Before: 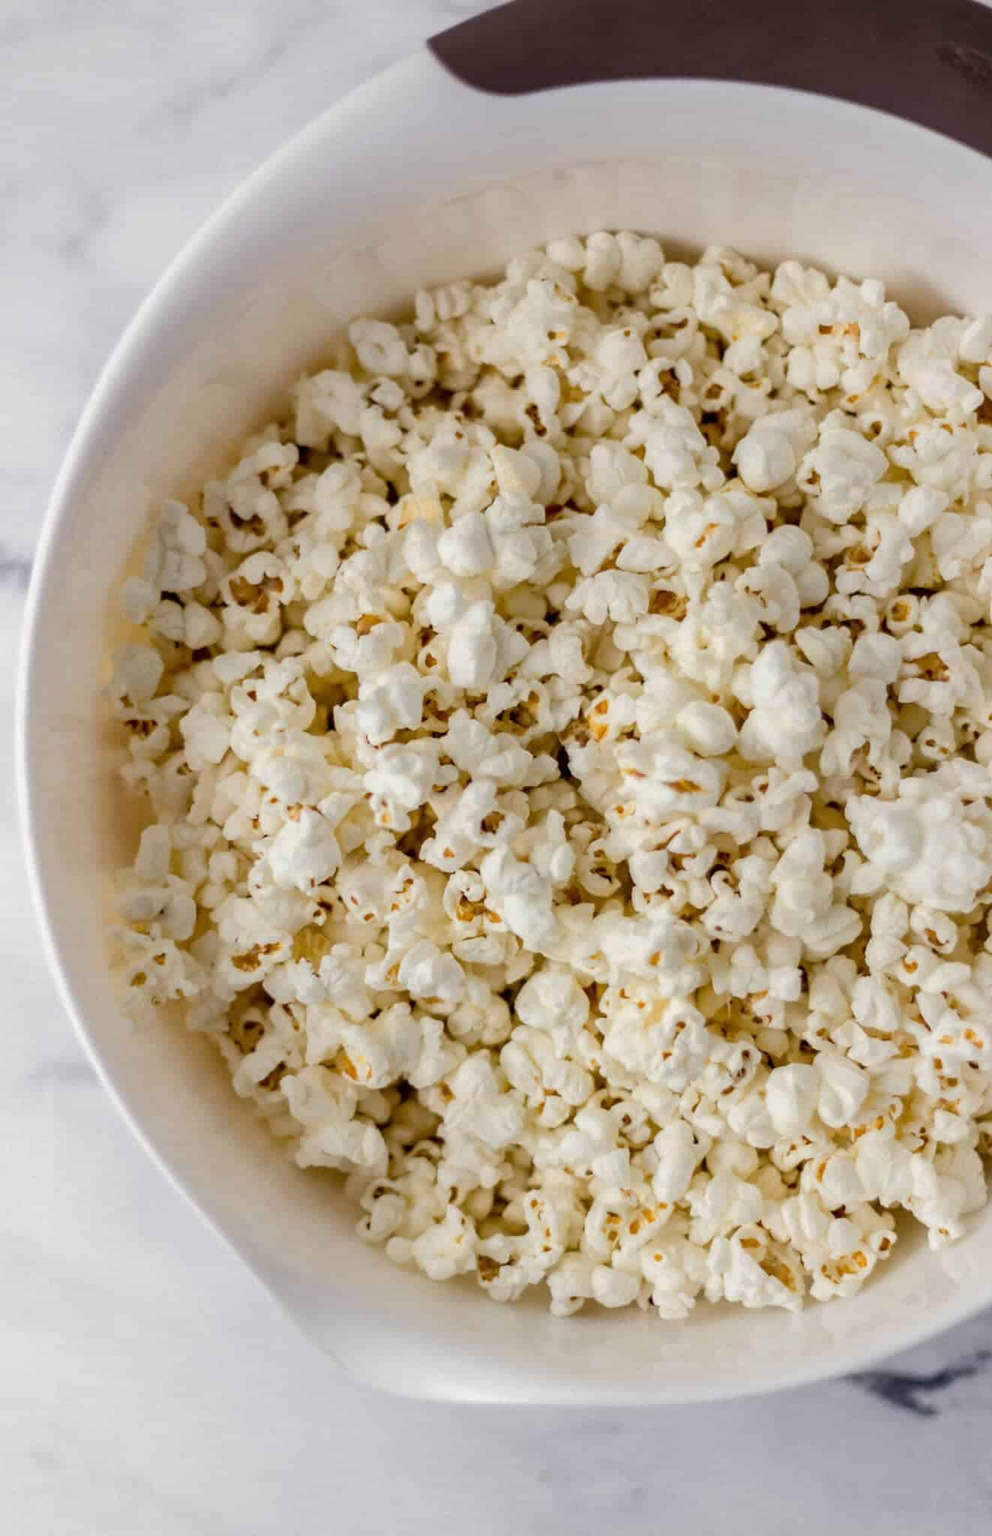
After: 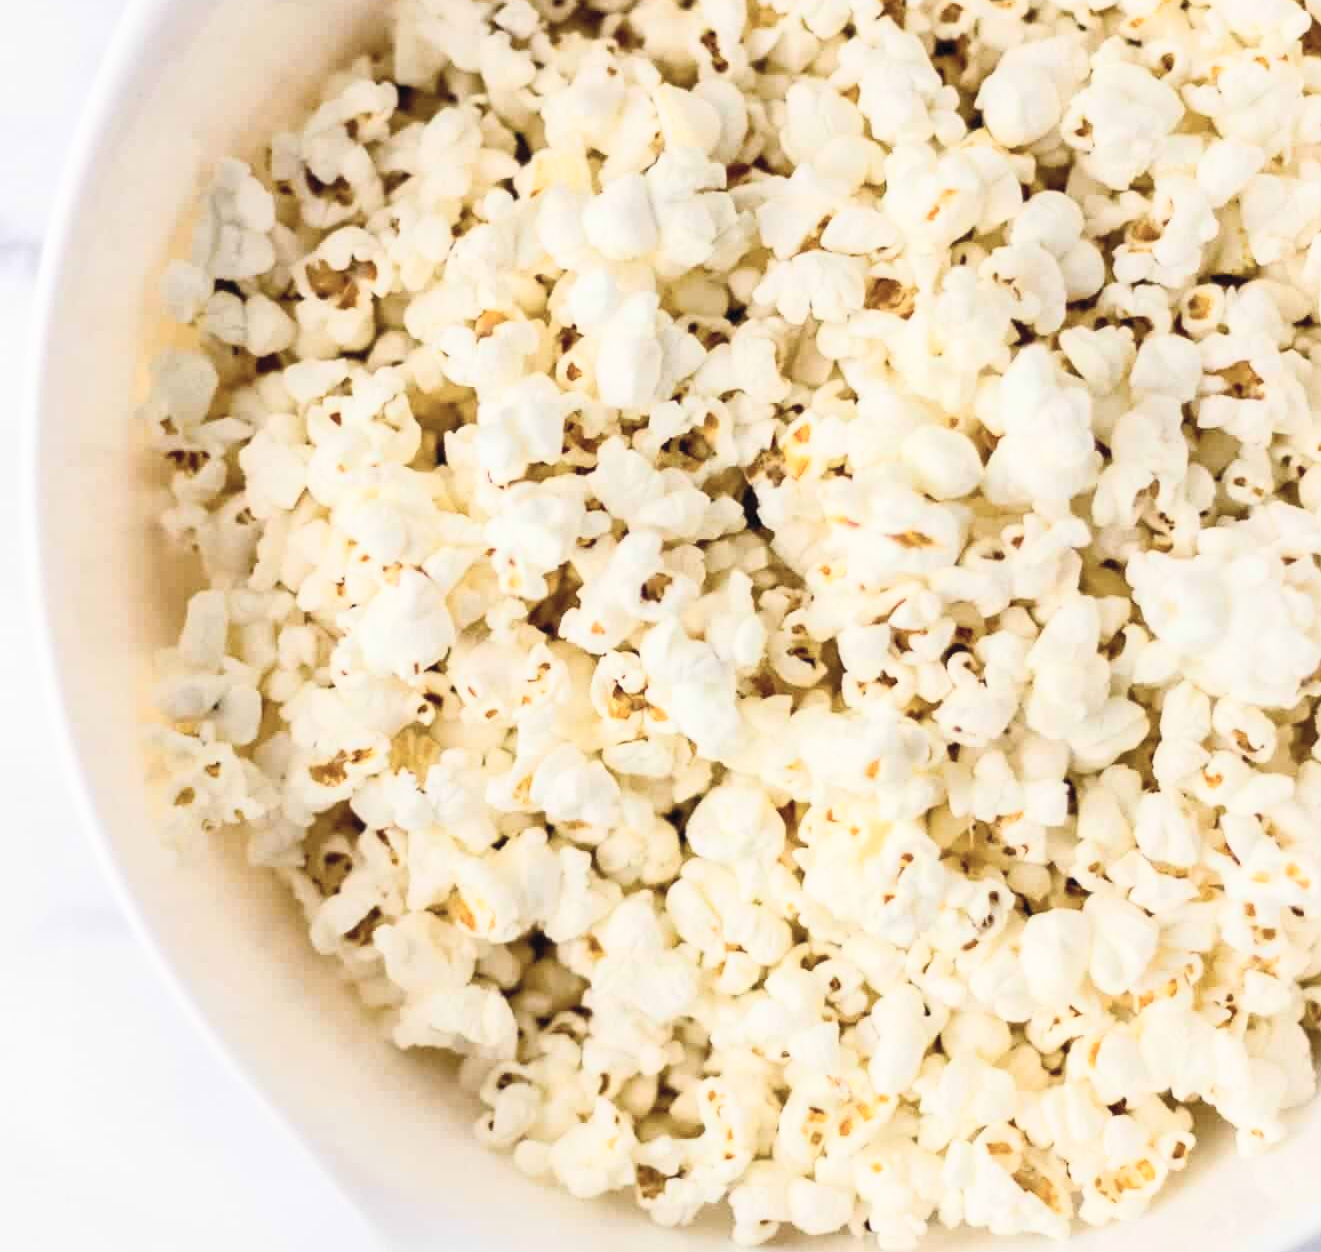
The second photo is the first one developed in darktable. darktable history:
crop and rotate: top 24.854%, bottom 13.968%
contrast brightness saturation: contrast 0.381, brightness 0.522
